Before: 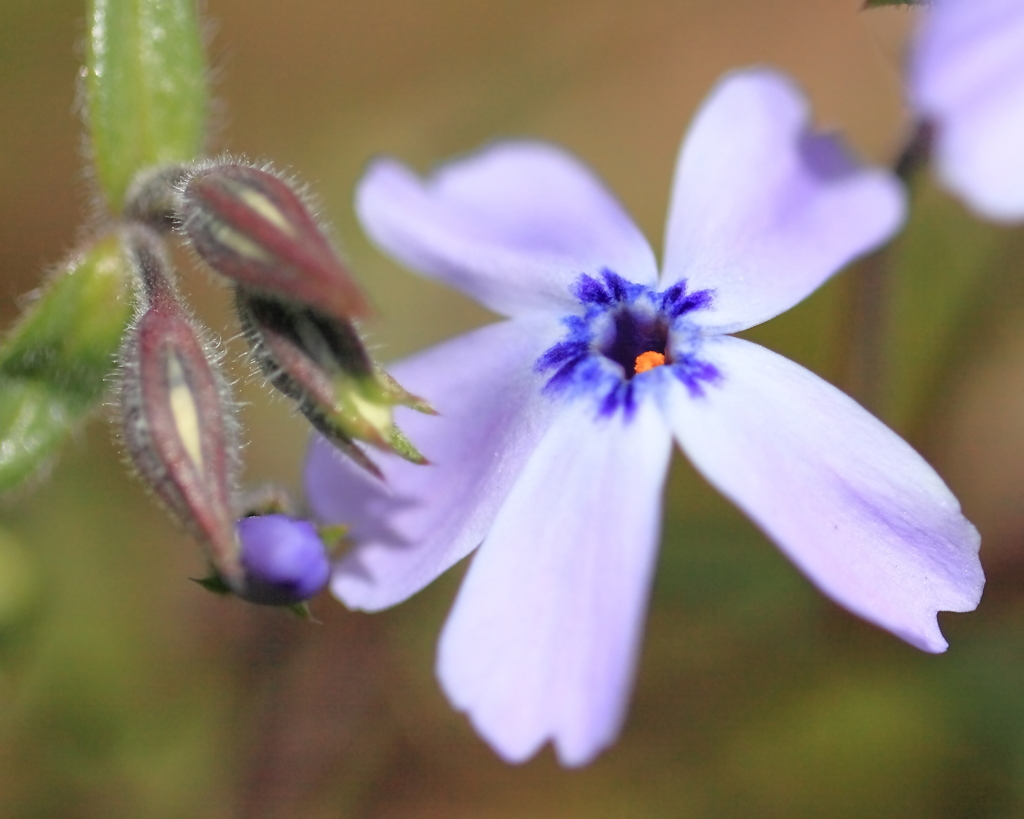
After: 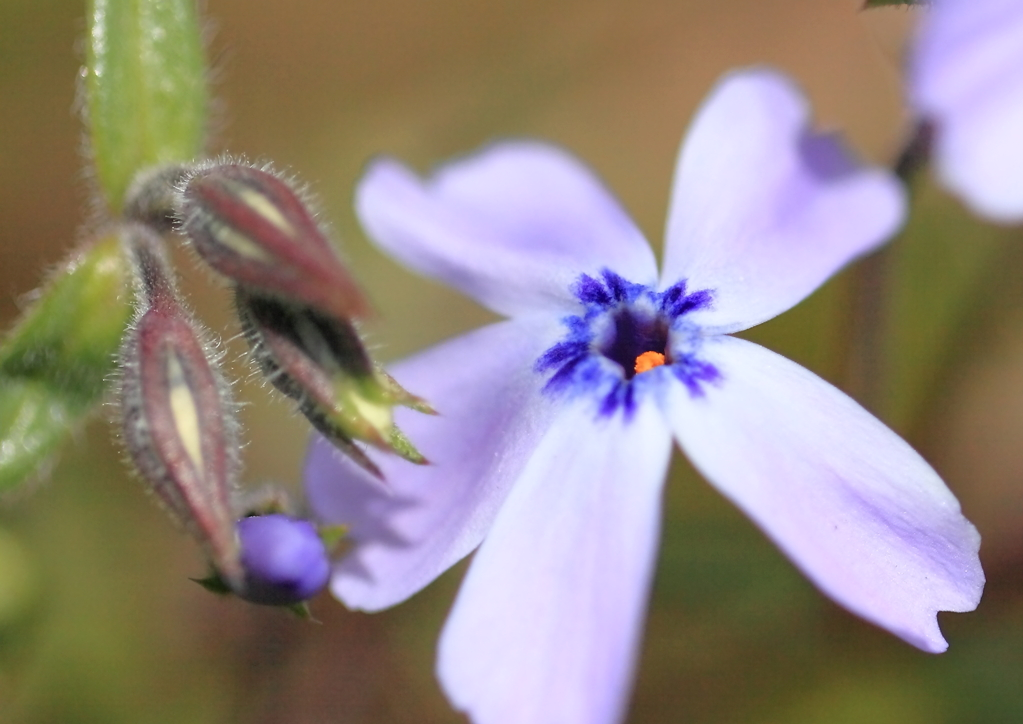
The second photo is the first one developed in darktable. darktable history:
contrast brightness saturation: contrast 0.07
crop and rotate: top 0%, bottom 11.49%
